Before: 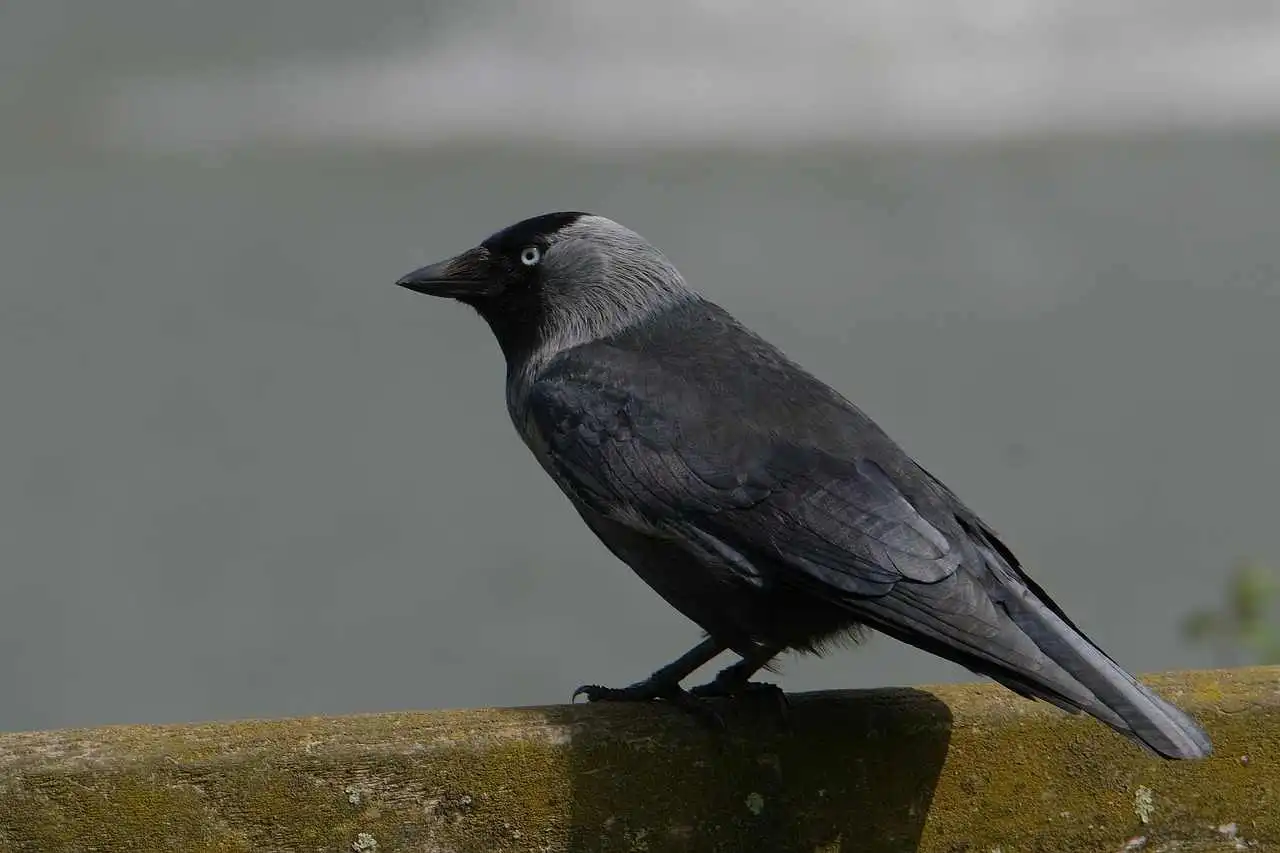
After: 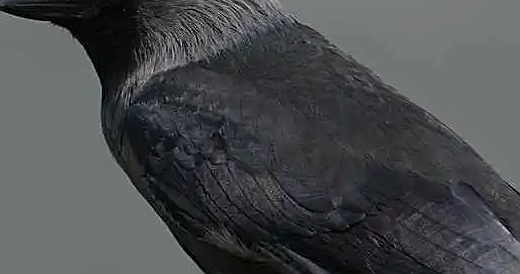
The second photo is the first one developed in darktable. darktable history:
sharpen: radius 1.971
crop: left 31.696%, top 32.531%, right 27.617%, bottom 35.251%
